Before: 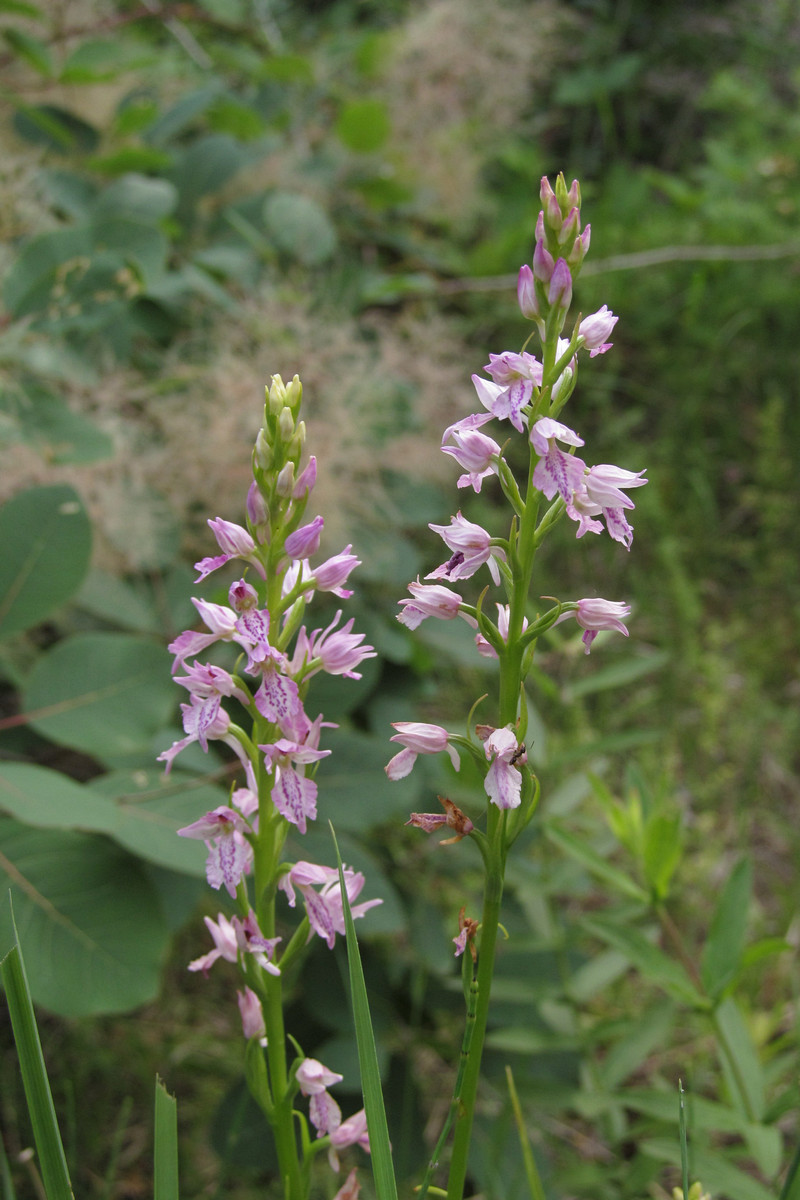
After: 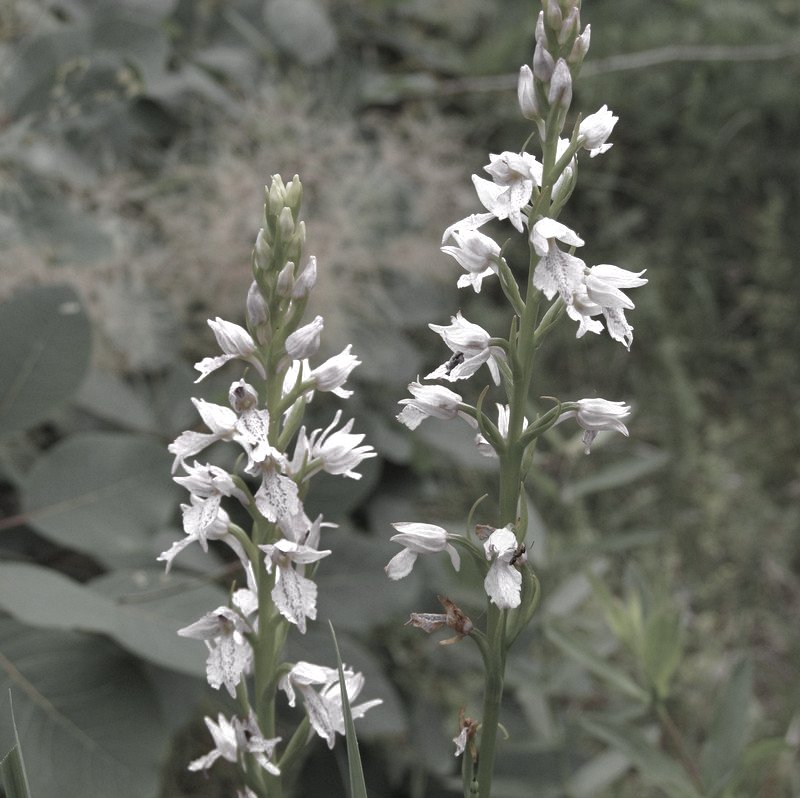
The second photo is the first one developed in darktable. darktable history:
crop: top 16.727%, bottom 16.727%
white balance: red 1.004, blue 1.024
color zones: curves: ch0 [(0, 0.613) (0.01, 0.613) (0.245, 0.448) (0.498, 0.529) (0.642, 0.665) (0.879, 0.777) (0.99, 0.613)]; ch1 [(0, 0.035) (0.121, 0.189) (0.259, 0.197) (0.415, 0.061) (0.589, 0.022) (0.732, 0.022) (0.857, 0.026) (0.991, 0.053)]
